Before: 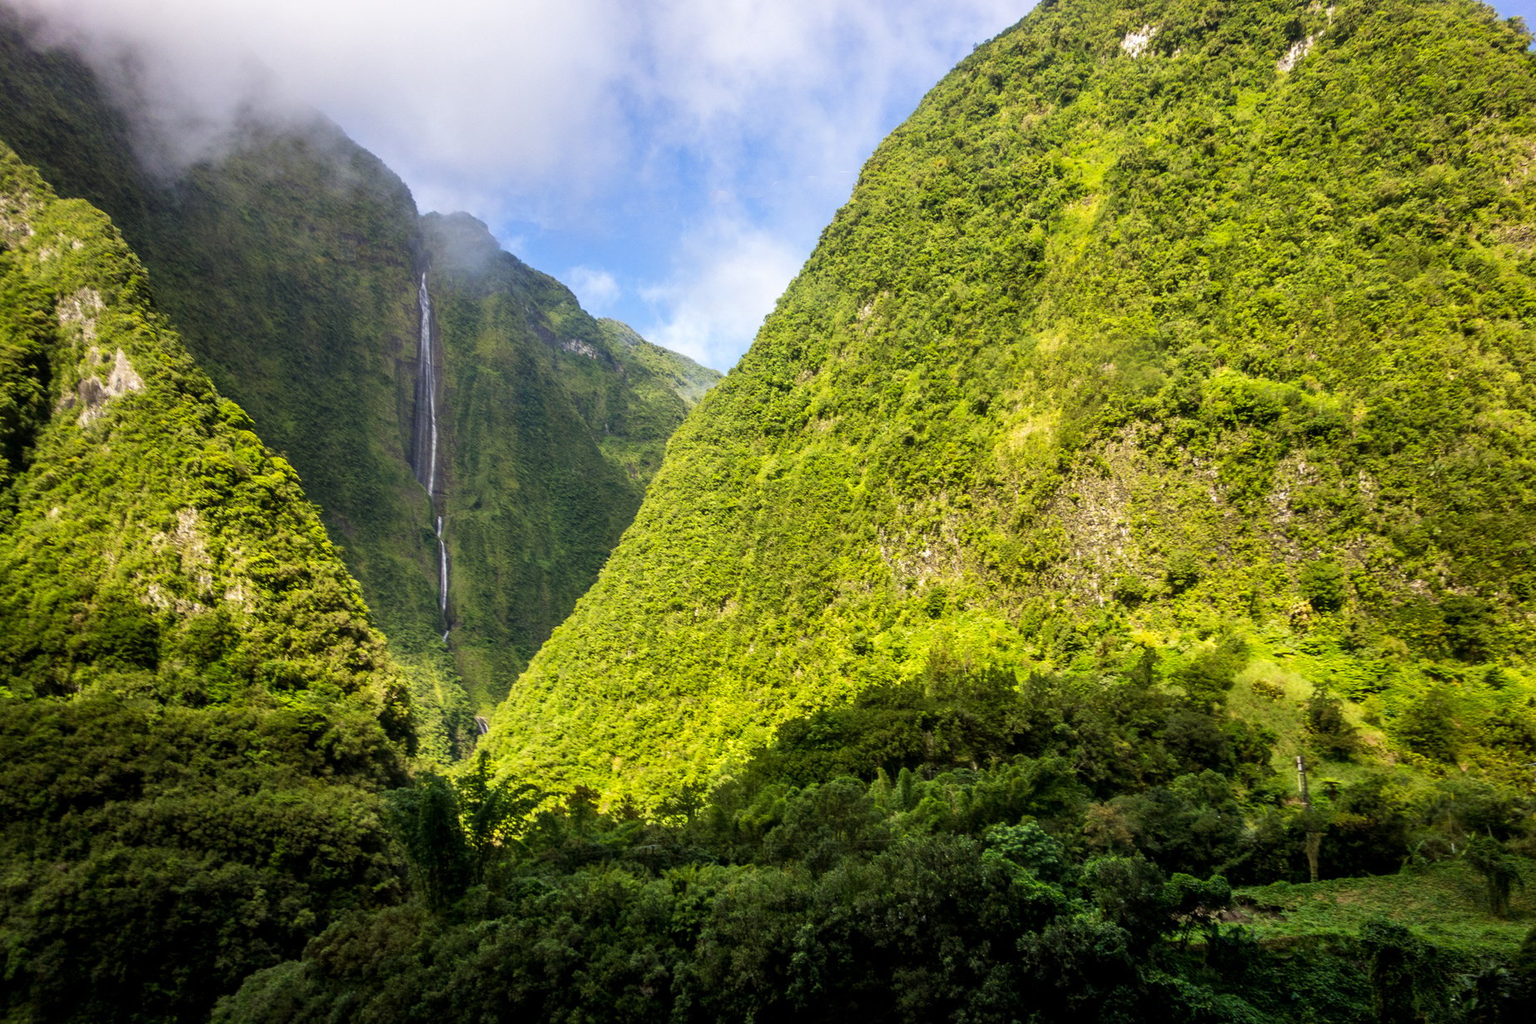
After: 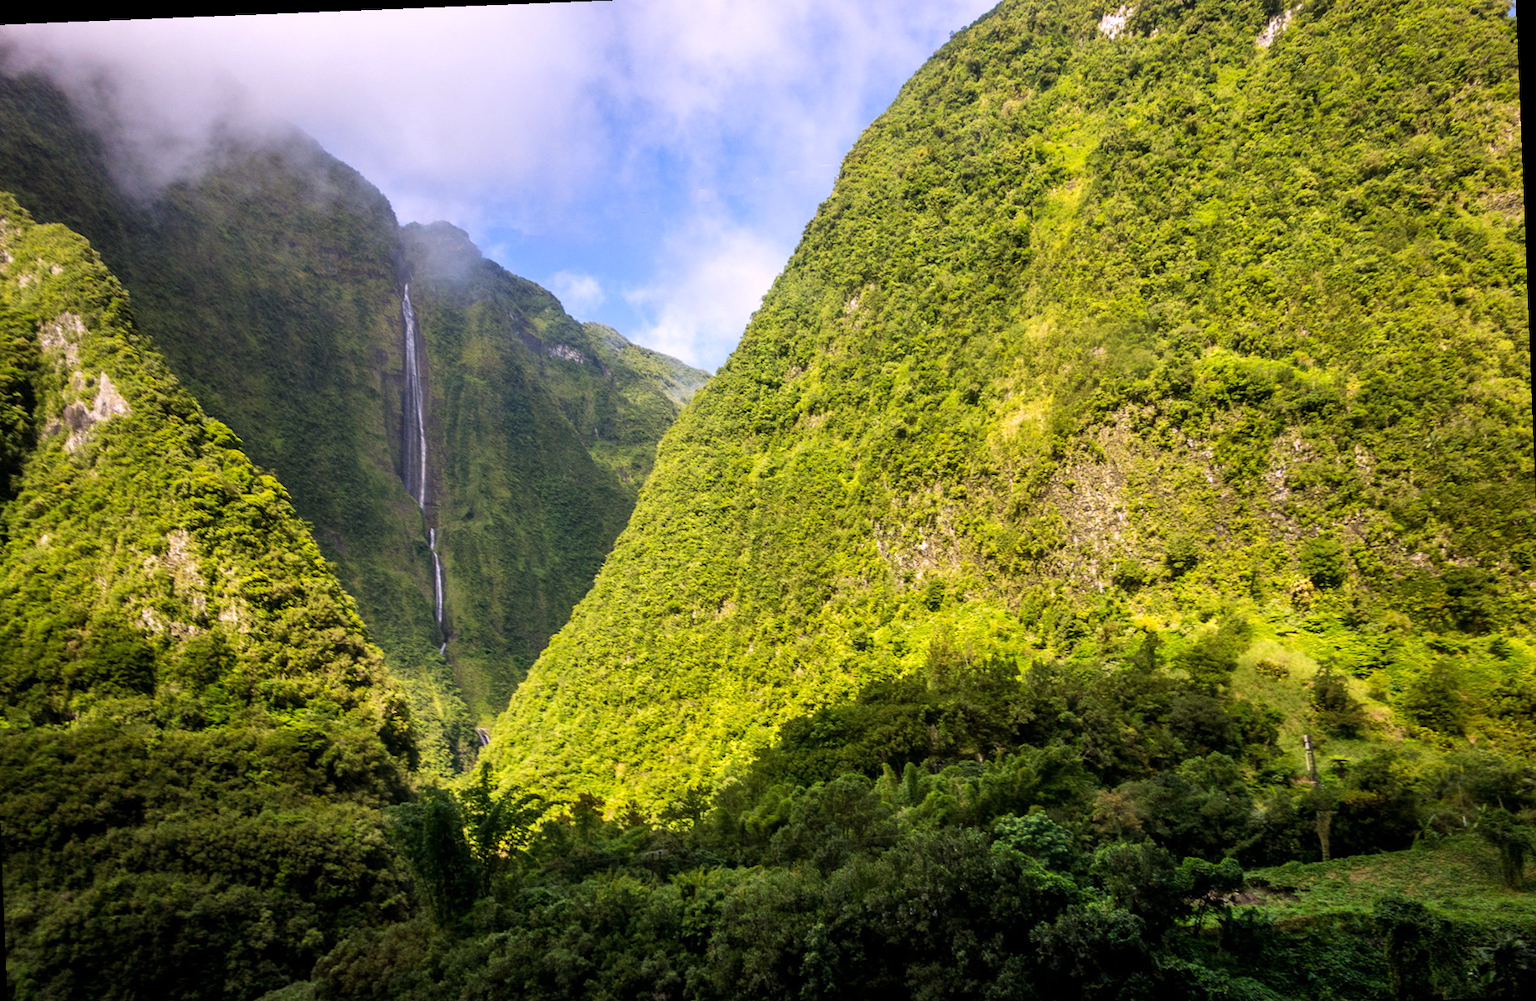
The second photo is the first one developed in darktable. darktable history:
crop: left 1.964%, top 3.251%, right 1.122%, bottom 4.933%
white balance: red 1.05, blue 1.072
rotate and perspective: rotation -2.29°, automatic cropping off
